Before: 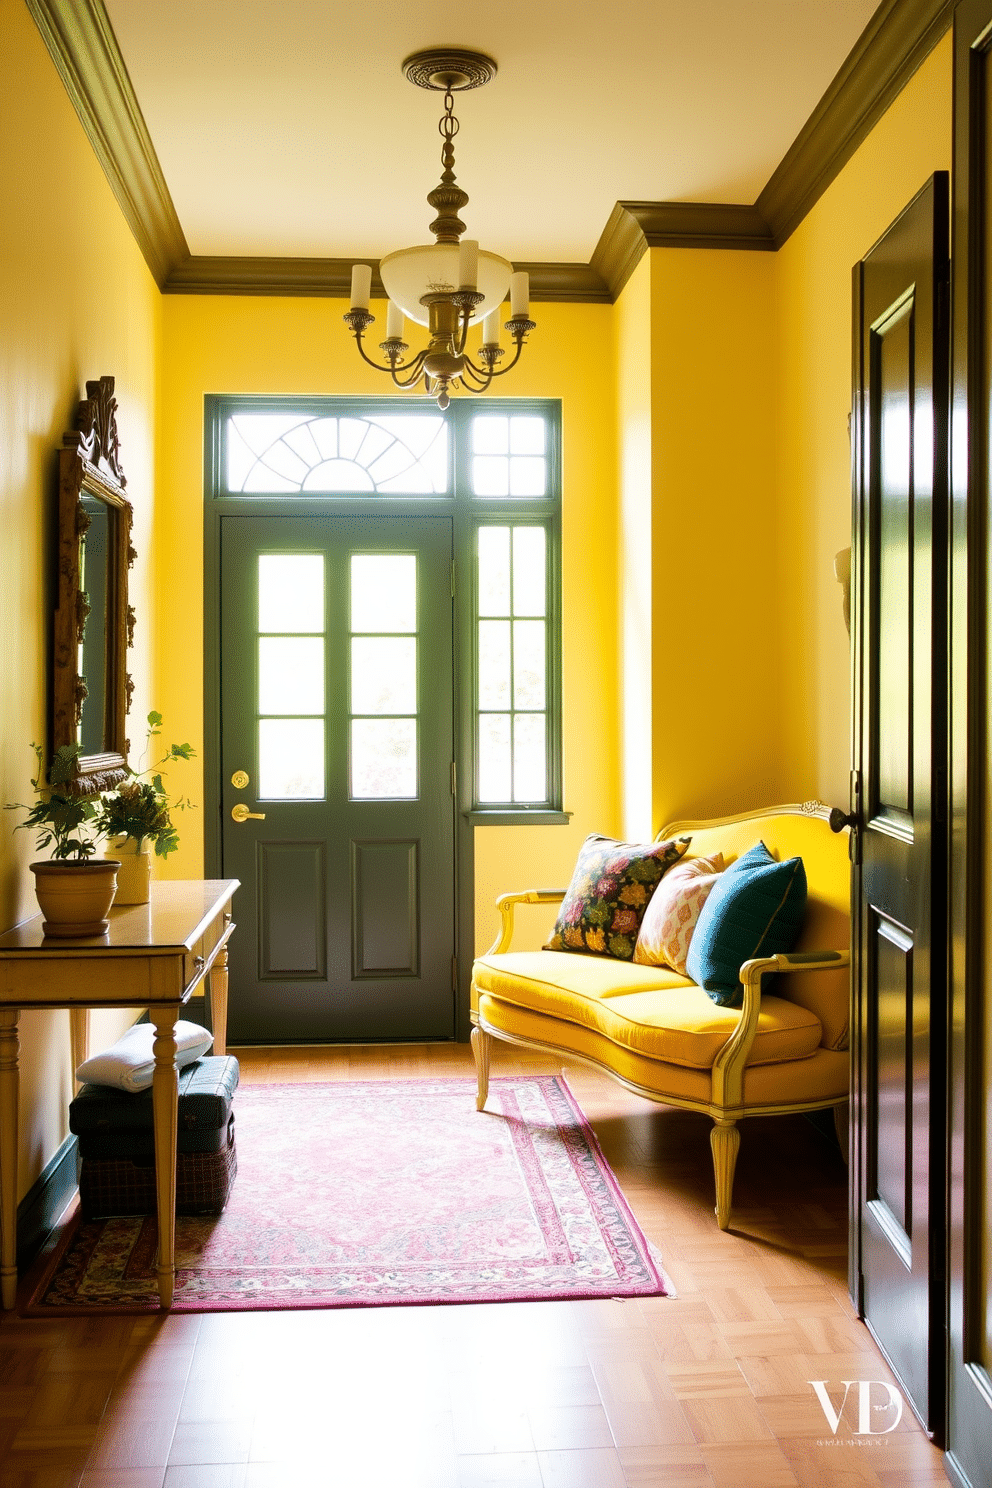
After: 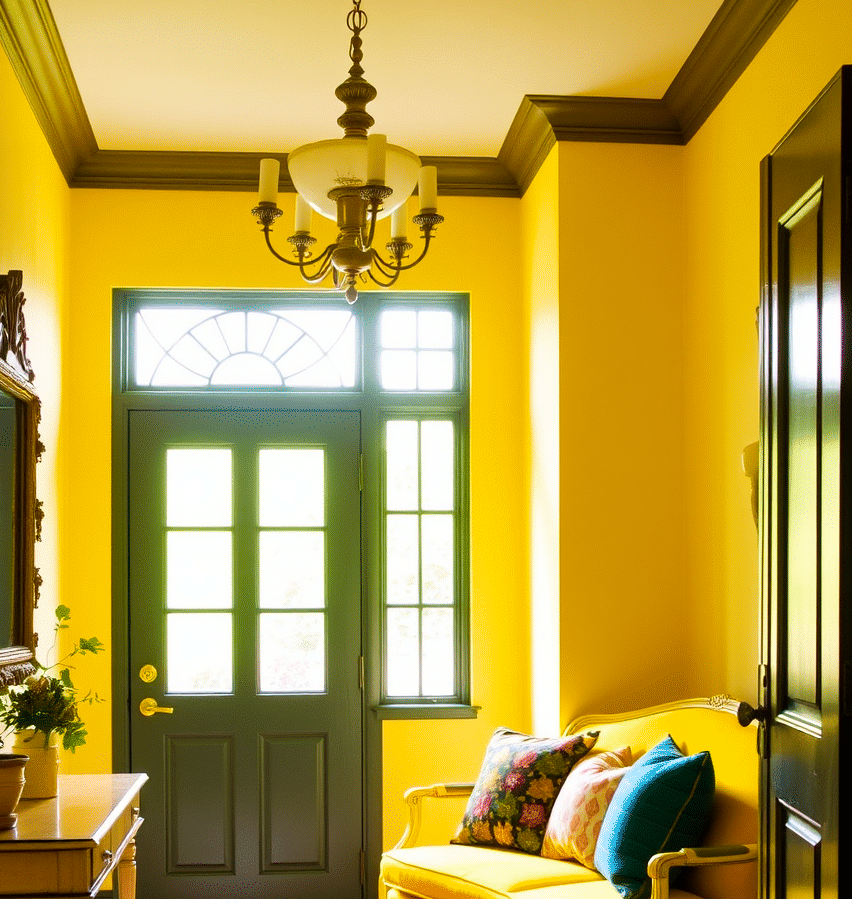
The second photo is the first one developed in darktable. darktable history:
color balance rgb: perceptual saturation grading › global saturation 31.26%, global vibrance 14.989%
crop and rotate: left 9.306%, top 7.173%, right 4.795%, bottom 32.403%
